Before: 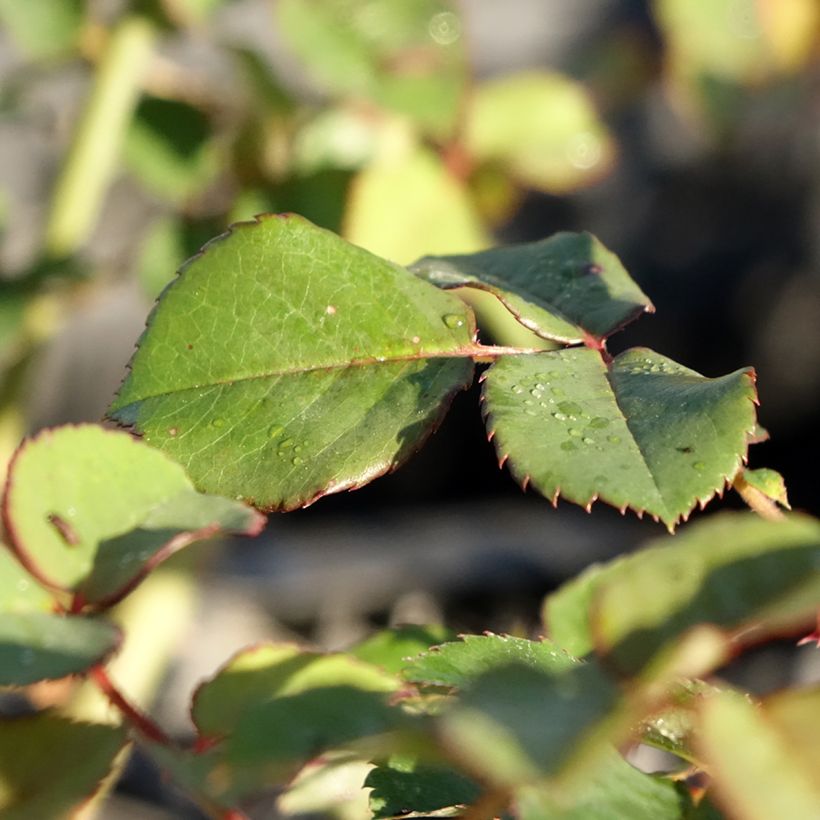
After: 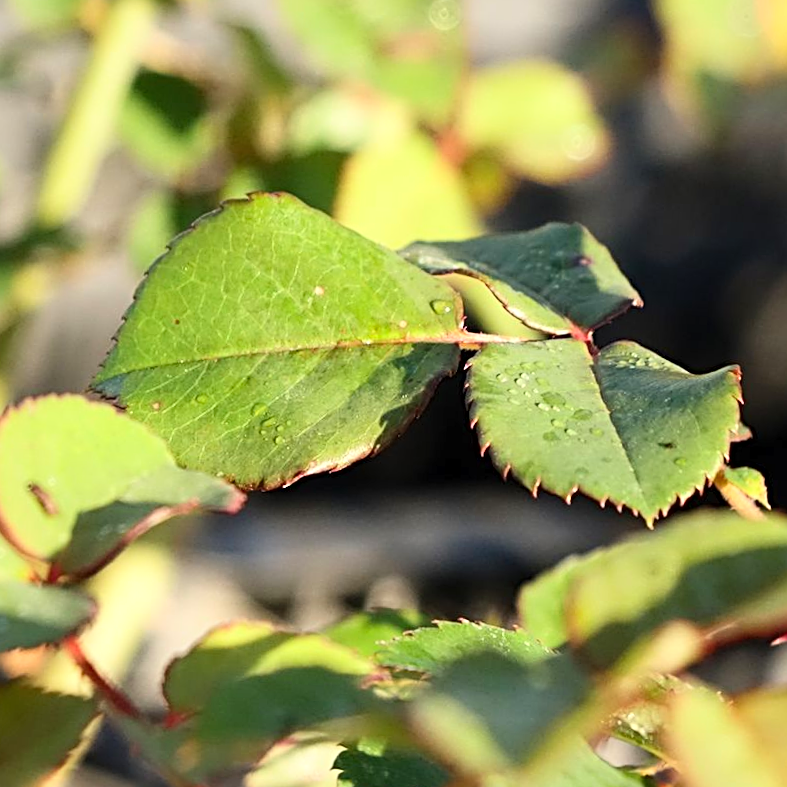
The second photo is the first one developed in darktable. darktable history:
sharpen: radius 3.119
crop and rotate: angle -2.38°
contrast brightness saturation: contrast 0.2, brightness 0.16, saturation 0.22
